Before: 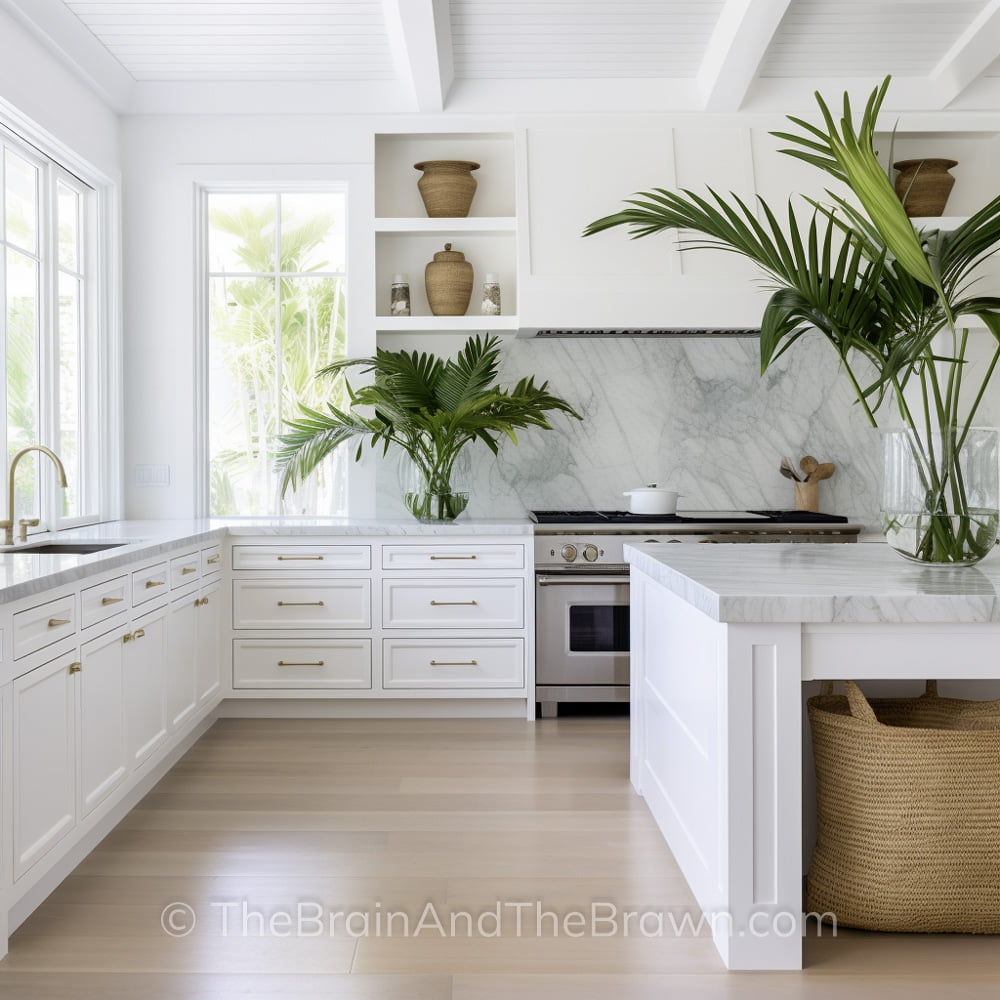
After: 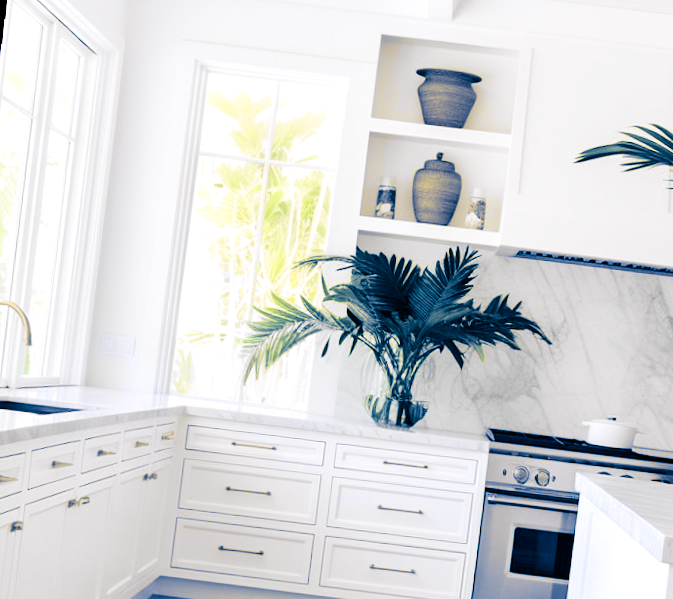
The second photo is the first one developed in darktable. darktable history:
exposure: black level correction 0, exposure 0.4 EV, compensate exposure bias true, compensate highlight preservation false
split-toning: shadows › hue 226.8°, shadows › saturation 1, highlights › saturation 0, balance -61.41
crop and rotate: angle -4.99°, left 2.122%, top 6.945%, right 27.566%, bottom 30.519%
tone curve: curves: ch0 [(0.017, 0) (0.107, 0.071) (0.295, 0.264) (0.447, 0.507) (0.54, 0.618) (0.733, 0.791) (0.879, 0.898) (1, 0.97)]; ch1 [(0, 0) (0.393, 0.415) (0.447, 0.448) (0.485, 0.497) (0.523, 0.515) (0.544, 0.55) (0.59, 0.609) (0.686, 0.686) (1, 1)]; ch2 [(0, 0) (0.369, 0.388) (0.449, 0.431) (0.499, 0.5) (0.521, 0.505) (0.53, 0.538) (0.579, 0.601) (0.669, 0.733) (1, 1)], color space Lab, independent channels, preserve colors none
rotate and perspective: rotation 2.27°, automatic cropping off
